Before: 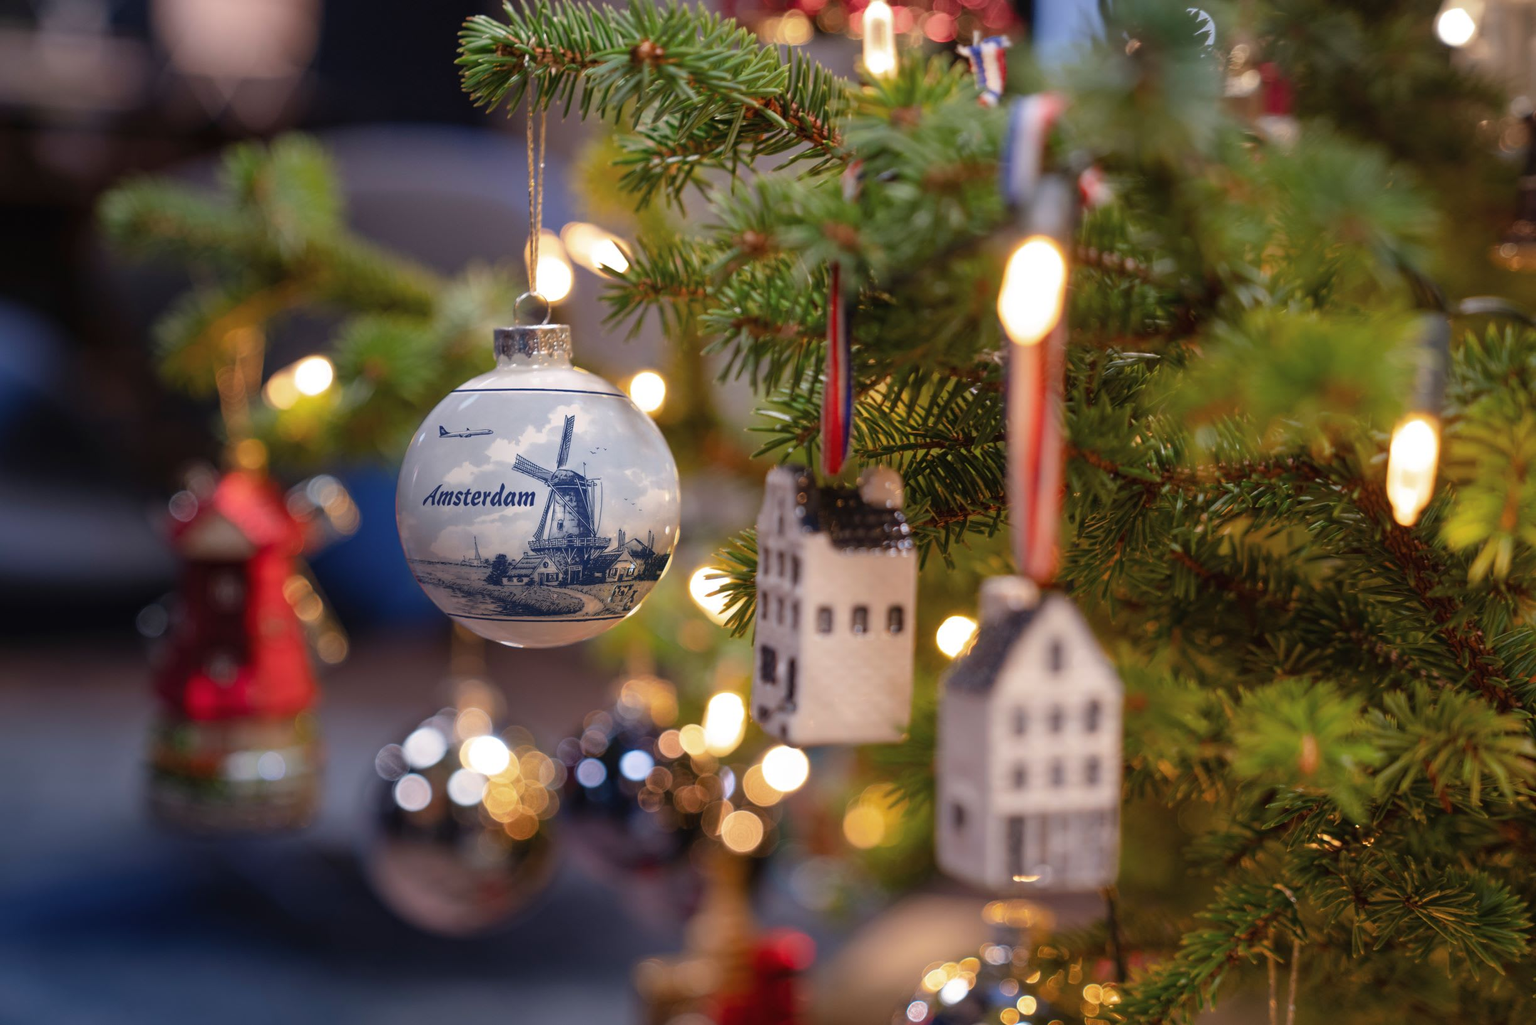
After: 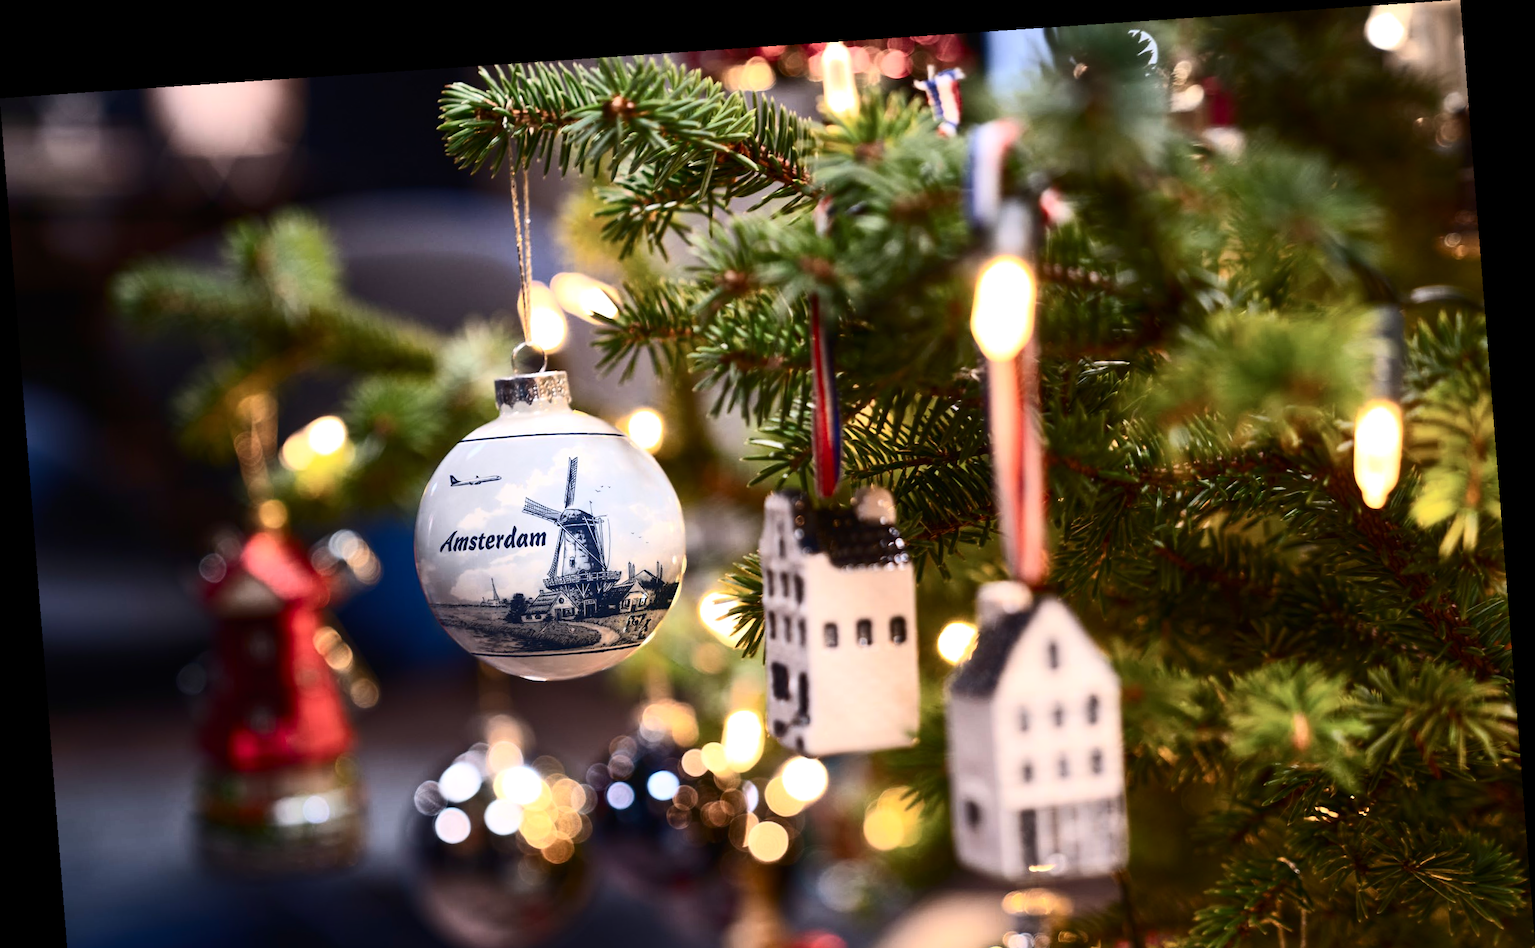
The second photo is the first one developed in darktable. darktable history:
rotate and perspective: rotation -4.2°, shear 0.006, automatic cropping off
crop and rotate: top 0%, bottom 11.49%
tone equalizer: -8 EV -0.417 EV, -7 EV -0.389 EV, -6 EV -0.333 EV, -5 EV -0.222 EV, -3 EV 0.222 EV, -2 EV 0.333 EV, -1 EV 0.389 EV, +0 EV 0.417 EV, edges refinement/feathering 500, mask exposure compensation -1.57 EV, preserve details no
contrast brightness saturation: contrast 0.39, brightness 0.1
